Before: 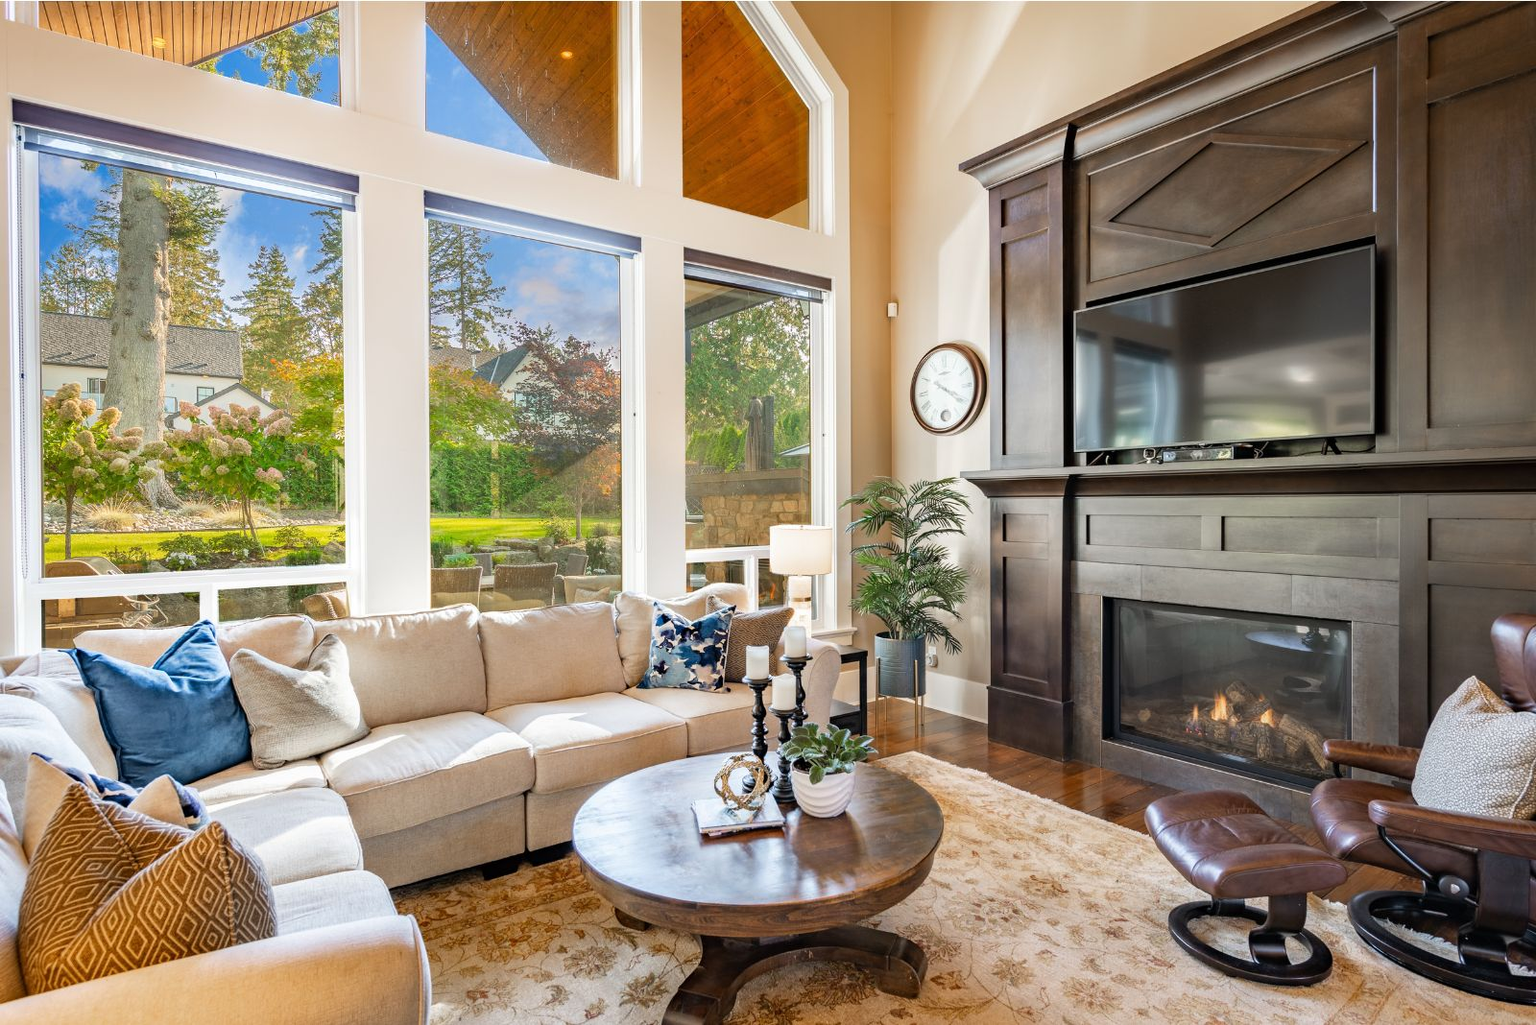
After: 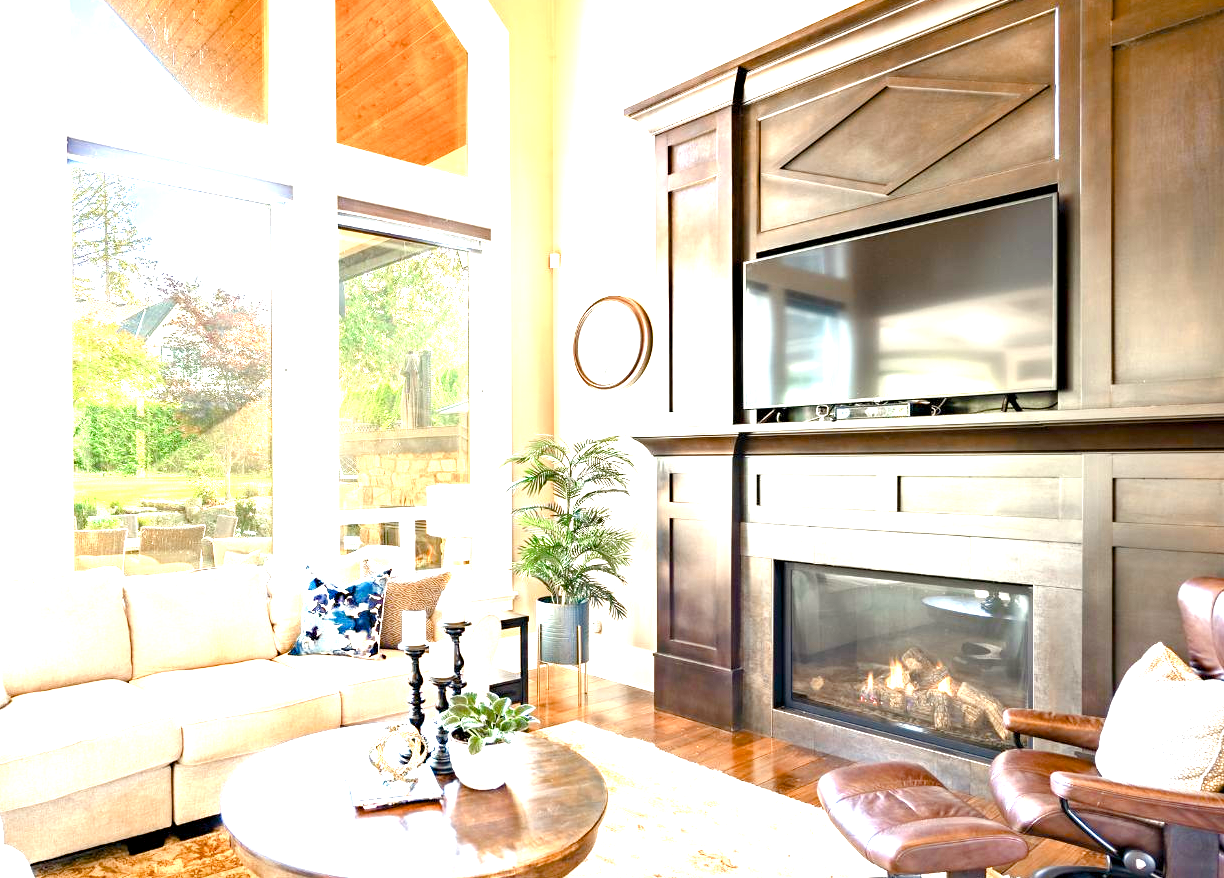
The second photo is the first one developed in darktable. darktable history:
exposure: black level correction 0.001, exposure 2.001 EV, compensate highlight preservation false
crop: left 23.488%, top 5.894%, bottom 11.889%
color balance rgb: highlights gain › luminance 6.358%, highlights gain › chroma 2.568%, highlights gain › hue 88.24°, linear chroma grading › global chroma 14.459%, perceptual saturation grading › global saturation 20%, perceptual saturation grading › highlights -50.134%, perceptual saturation grading › shadows 30.392%
